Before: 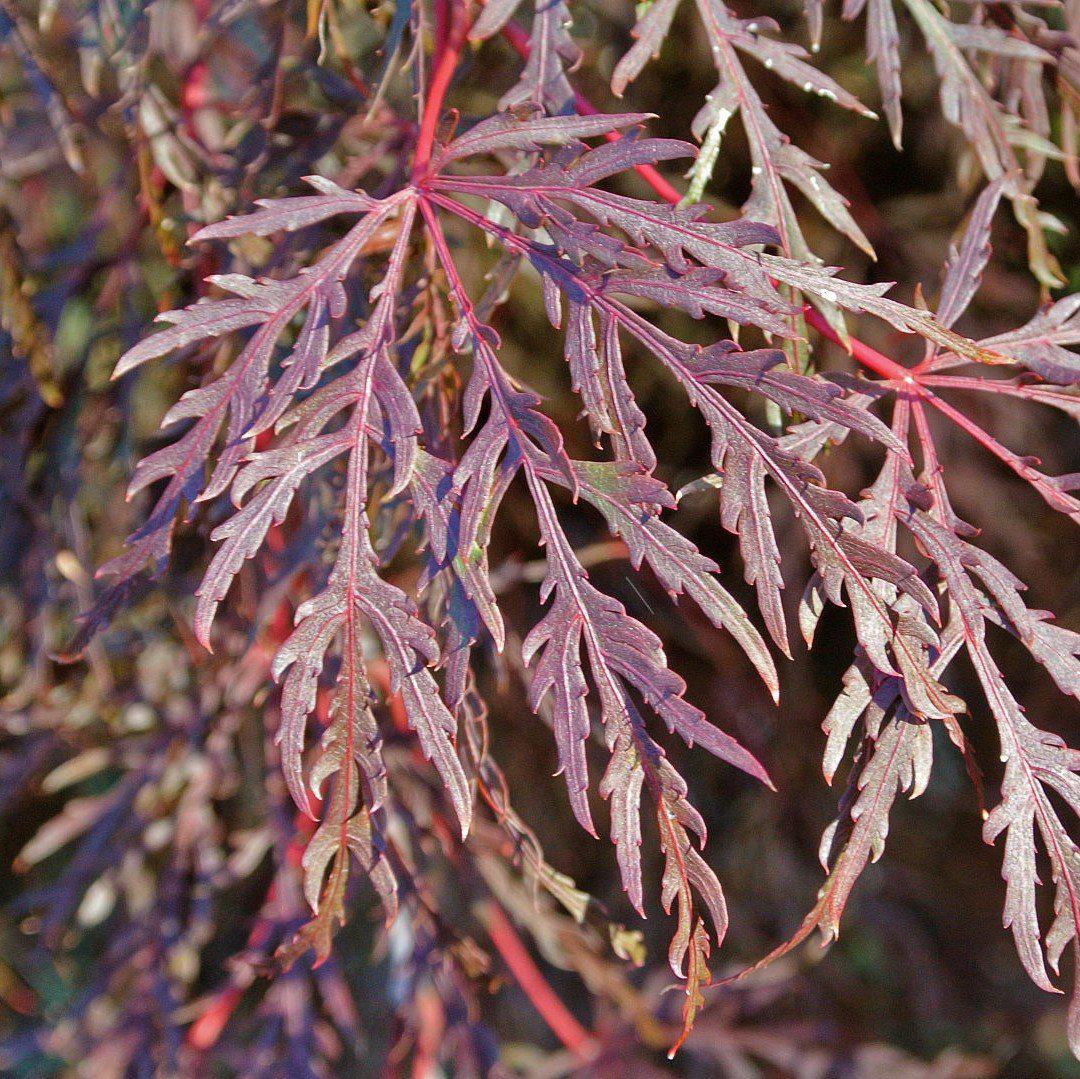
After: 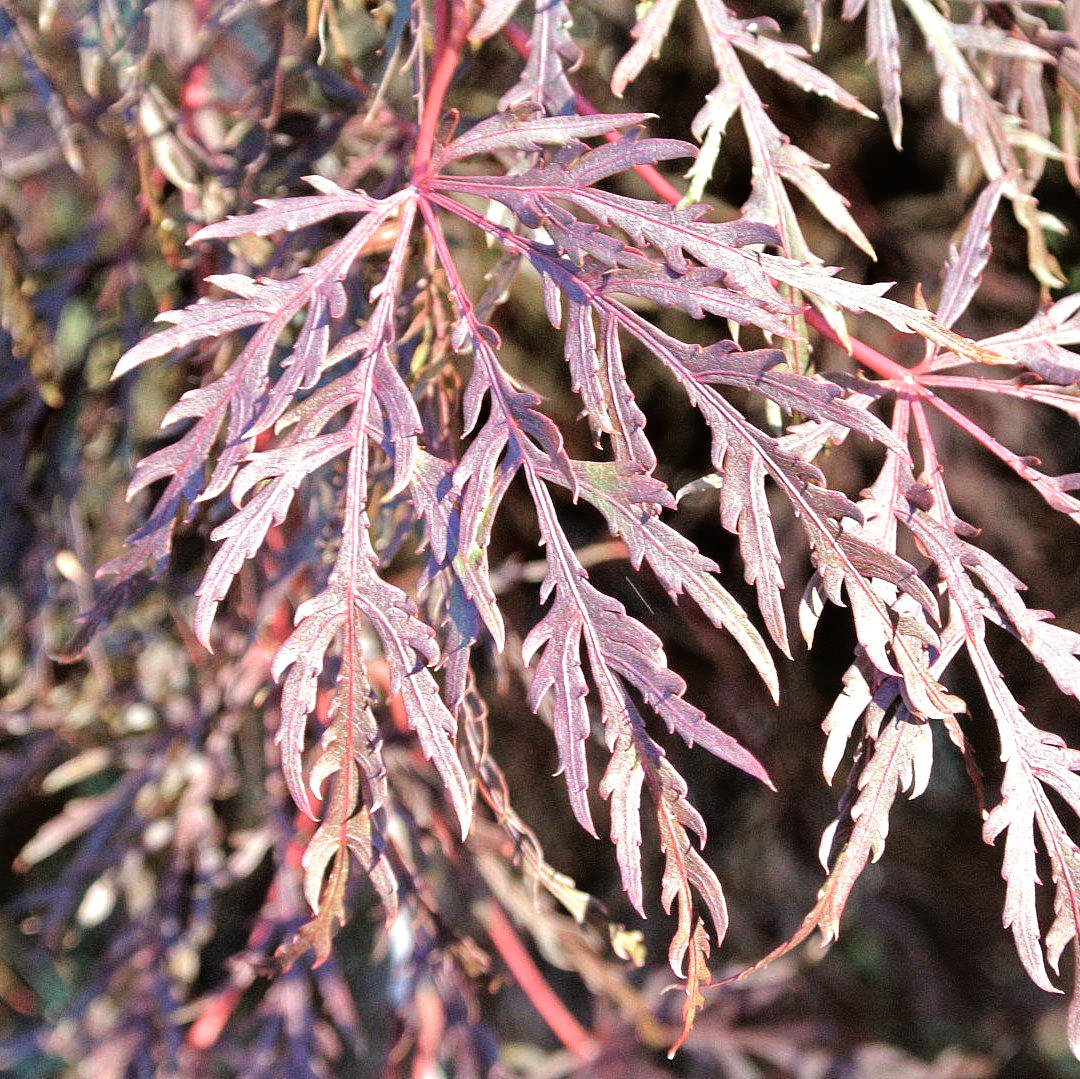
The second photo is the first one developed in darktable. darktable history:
color balance rgb: shadows lift › luminance -10.145%, perceptual saturation grading › global saturation -27.298%, global vibrance 14.807%
tone equalizer: -8 EV -1.07 EV, -7 EV -0.975 EV, -6 EV -0.905 EV, -5 EV -0.541 EV, -3 EV 0.566 EV, -2 EV 0.883 EV, -1 EV 1.01 EV, +0 EV 1.08 EV
